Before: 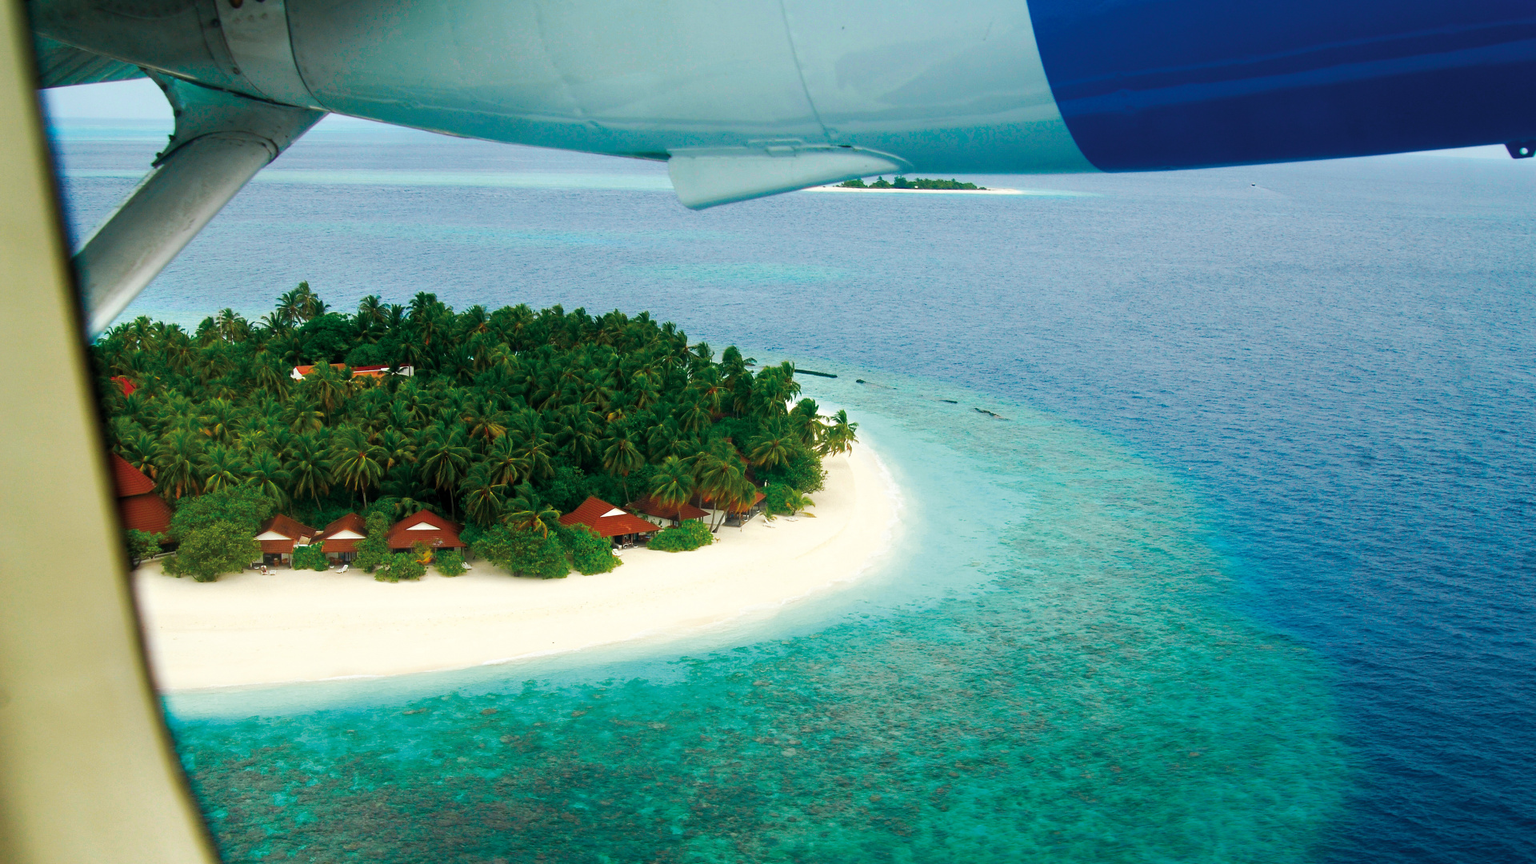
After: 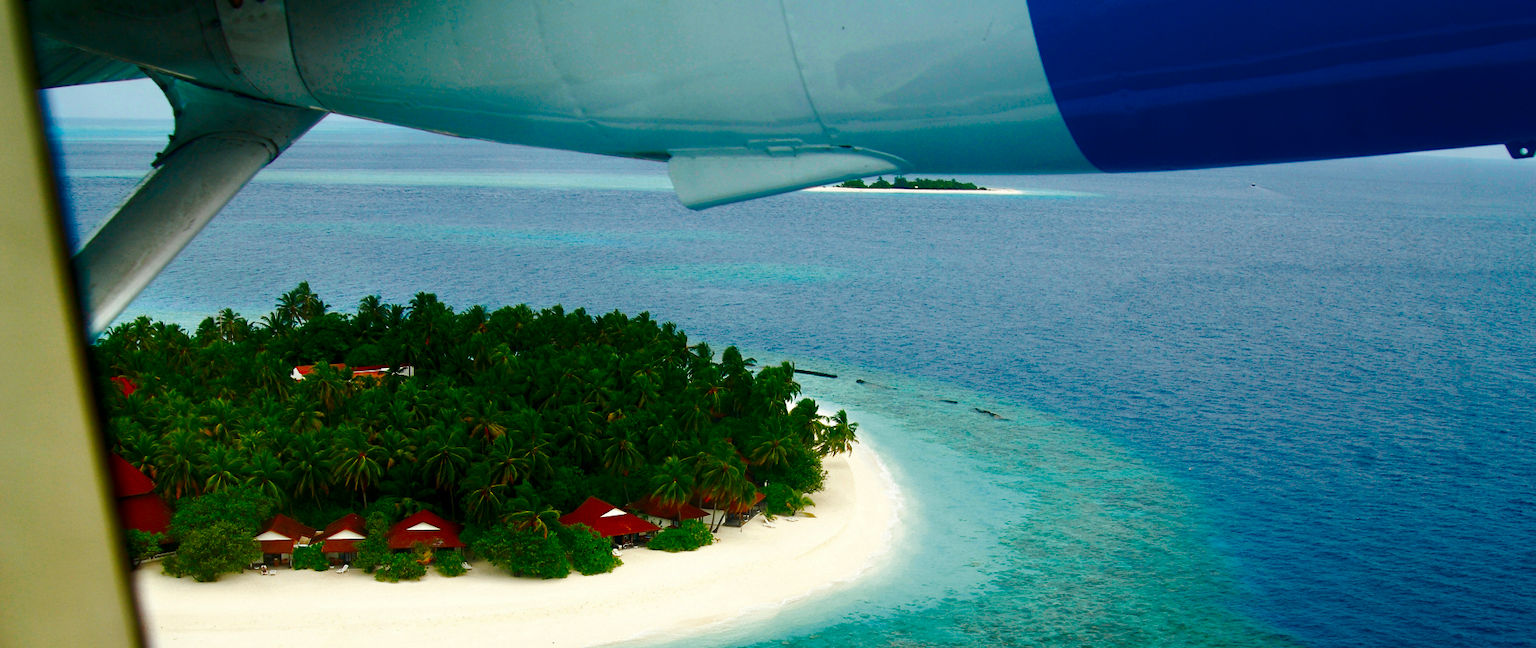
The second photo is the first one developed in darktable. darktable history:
contrast brightness saturation: brightness -0.252, saturation 0.204
crop: bottom 24.979%
